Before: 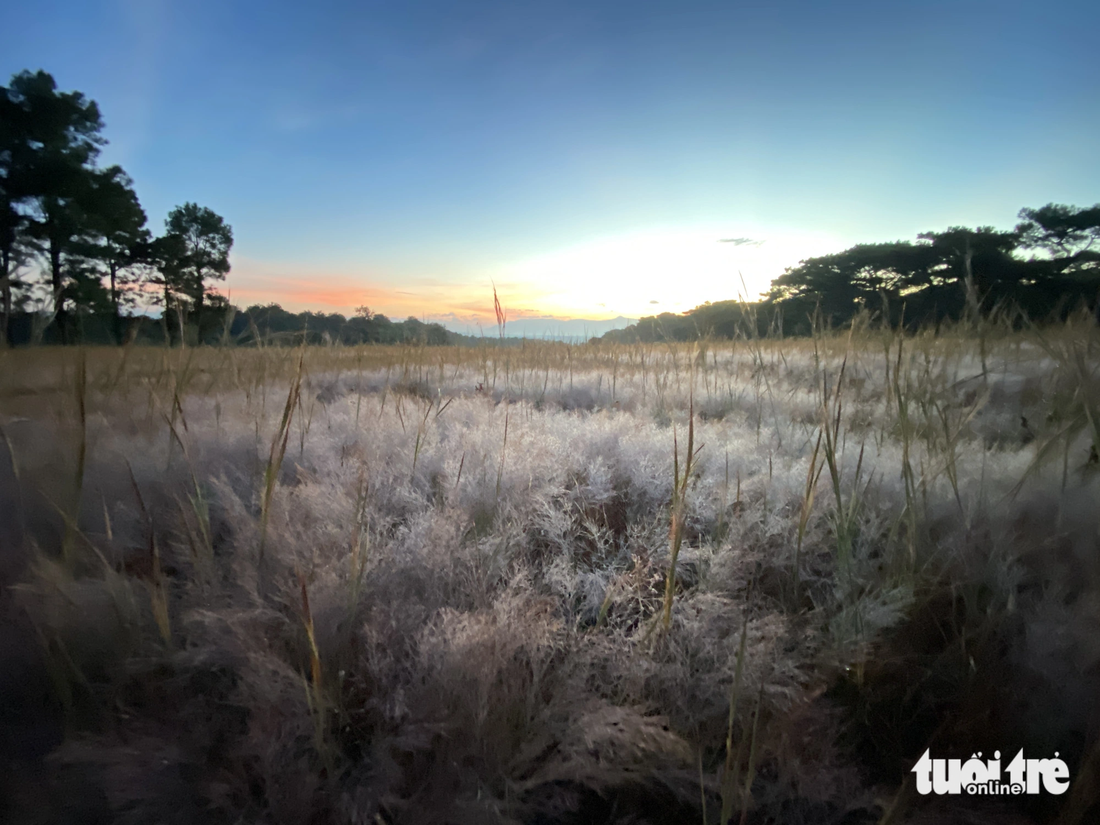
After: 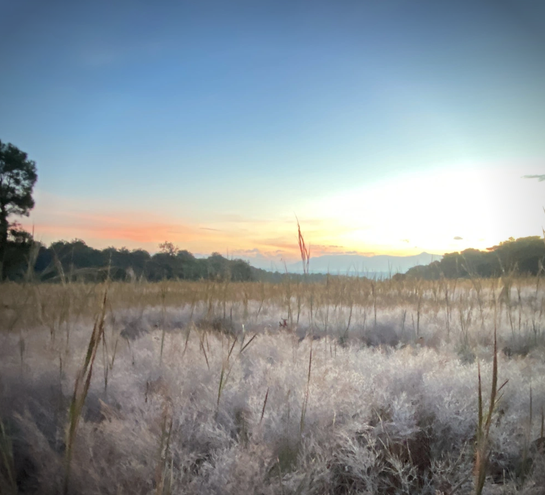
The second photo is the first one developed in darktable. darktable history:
crop: left 17.898%, top 7.761%, right 32.513%, bottom 32.16%
vignetting: brightness -0.58, saturation -0.126, automatic ratio true
